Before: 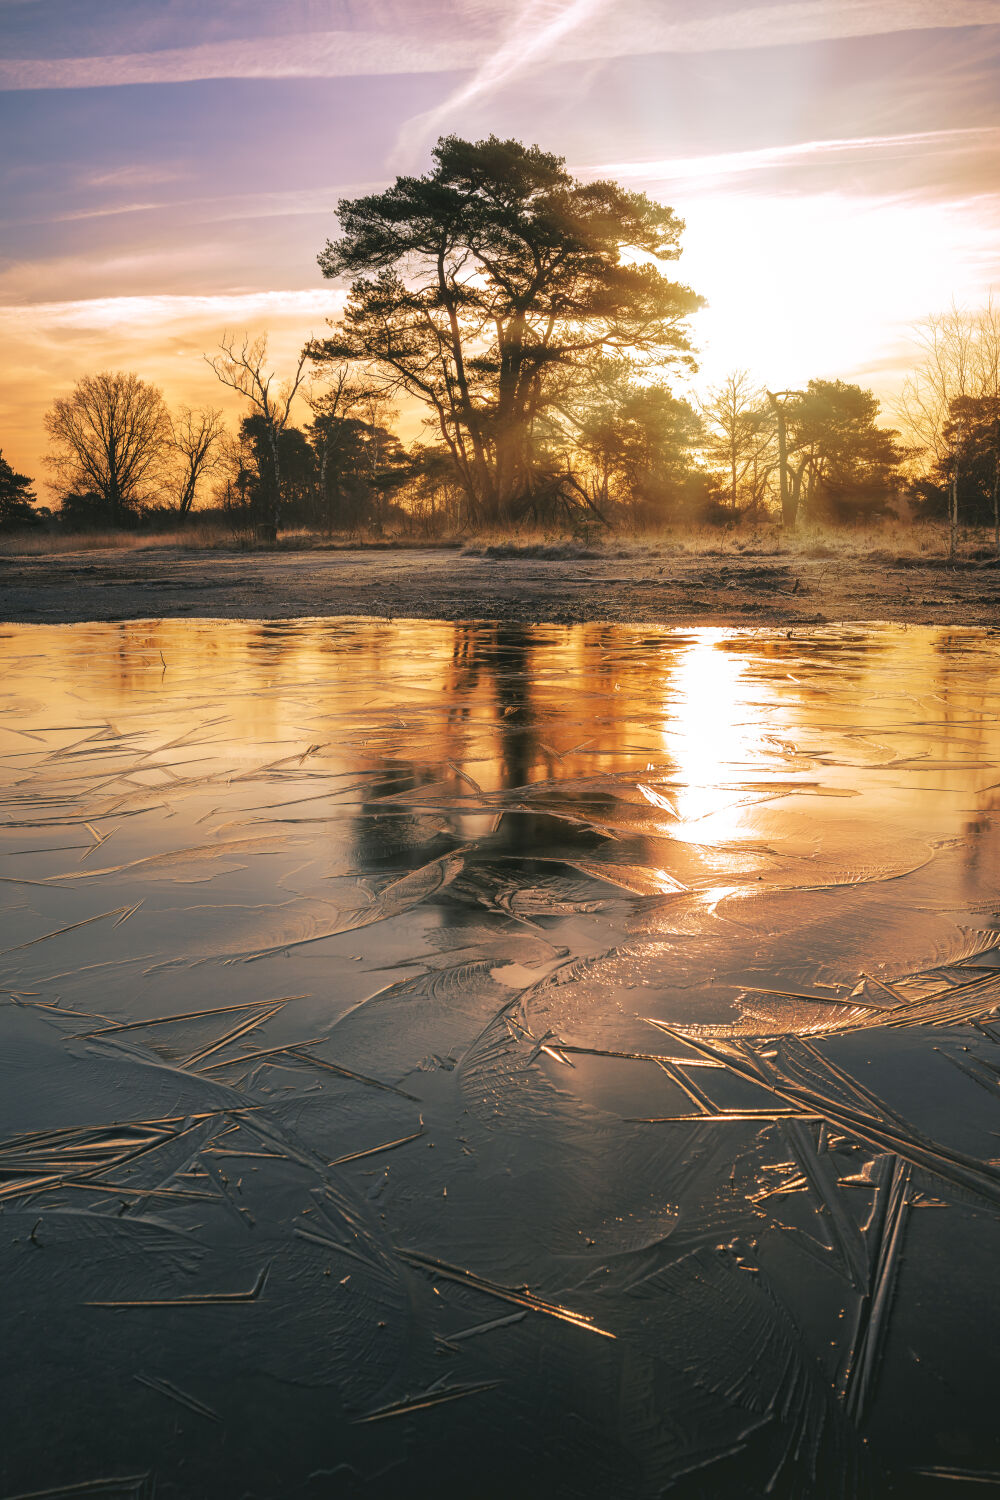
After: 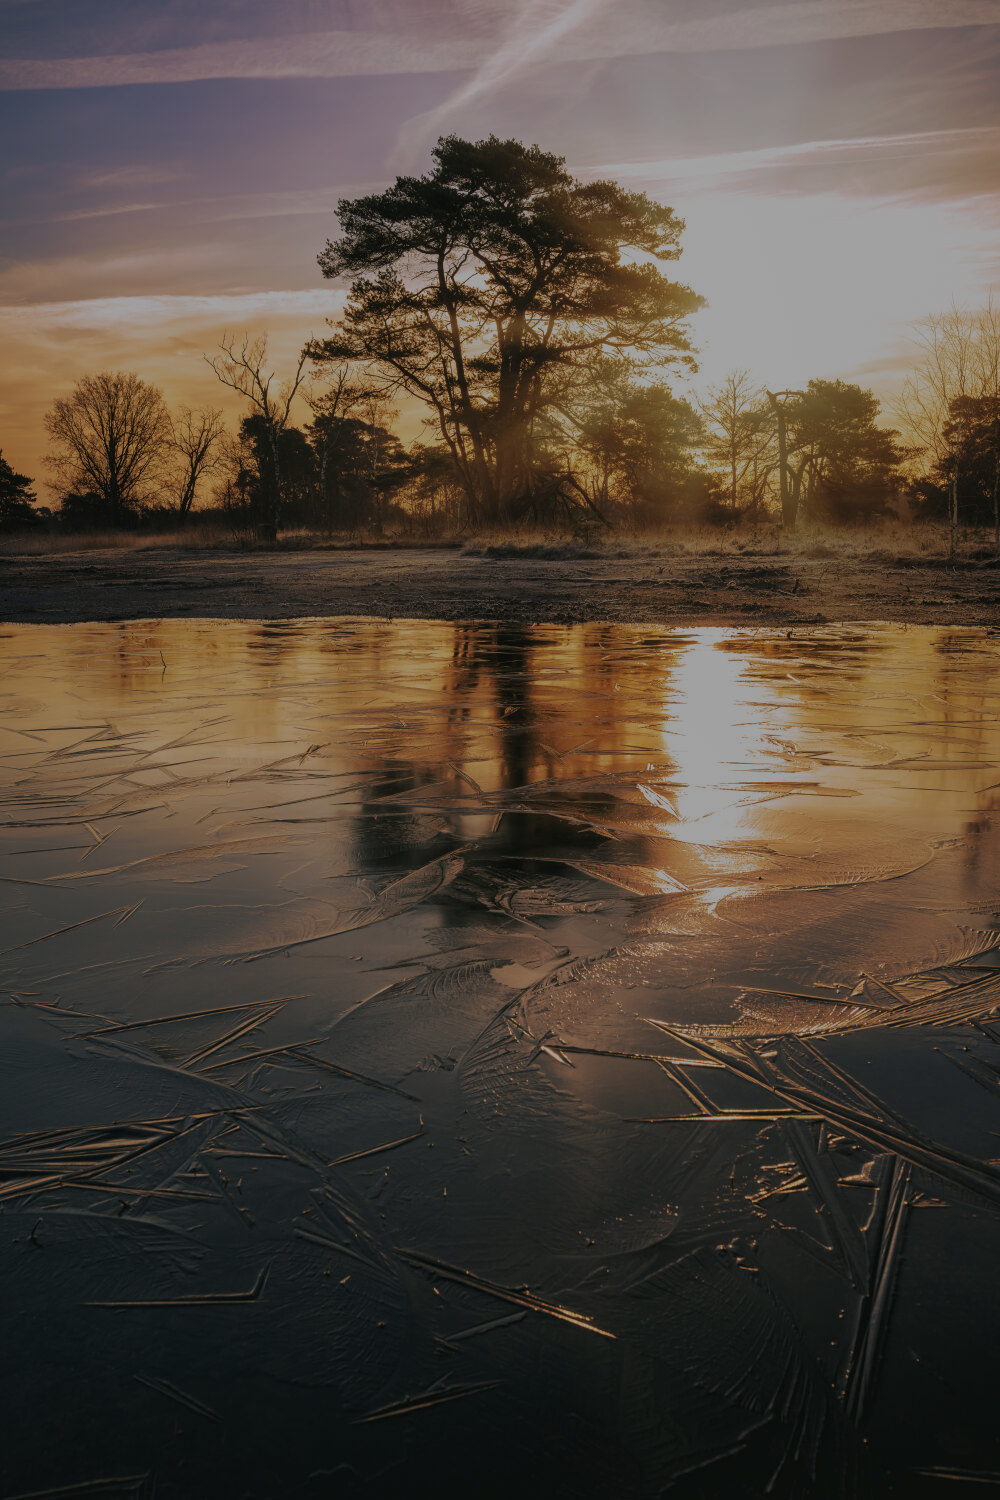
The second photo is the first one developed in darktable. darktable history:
color zones: curves: ch1 [(0, 0.469) (0.01, 0.469) (0.12, 0.446) (0.248, 0.469) (0.5, 0.5) (0.748, 0.5) (0.99, 0.469) (1, 0.469)]
exposure: exposure -1.468 EV, compensate highlight preservation false
